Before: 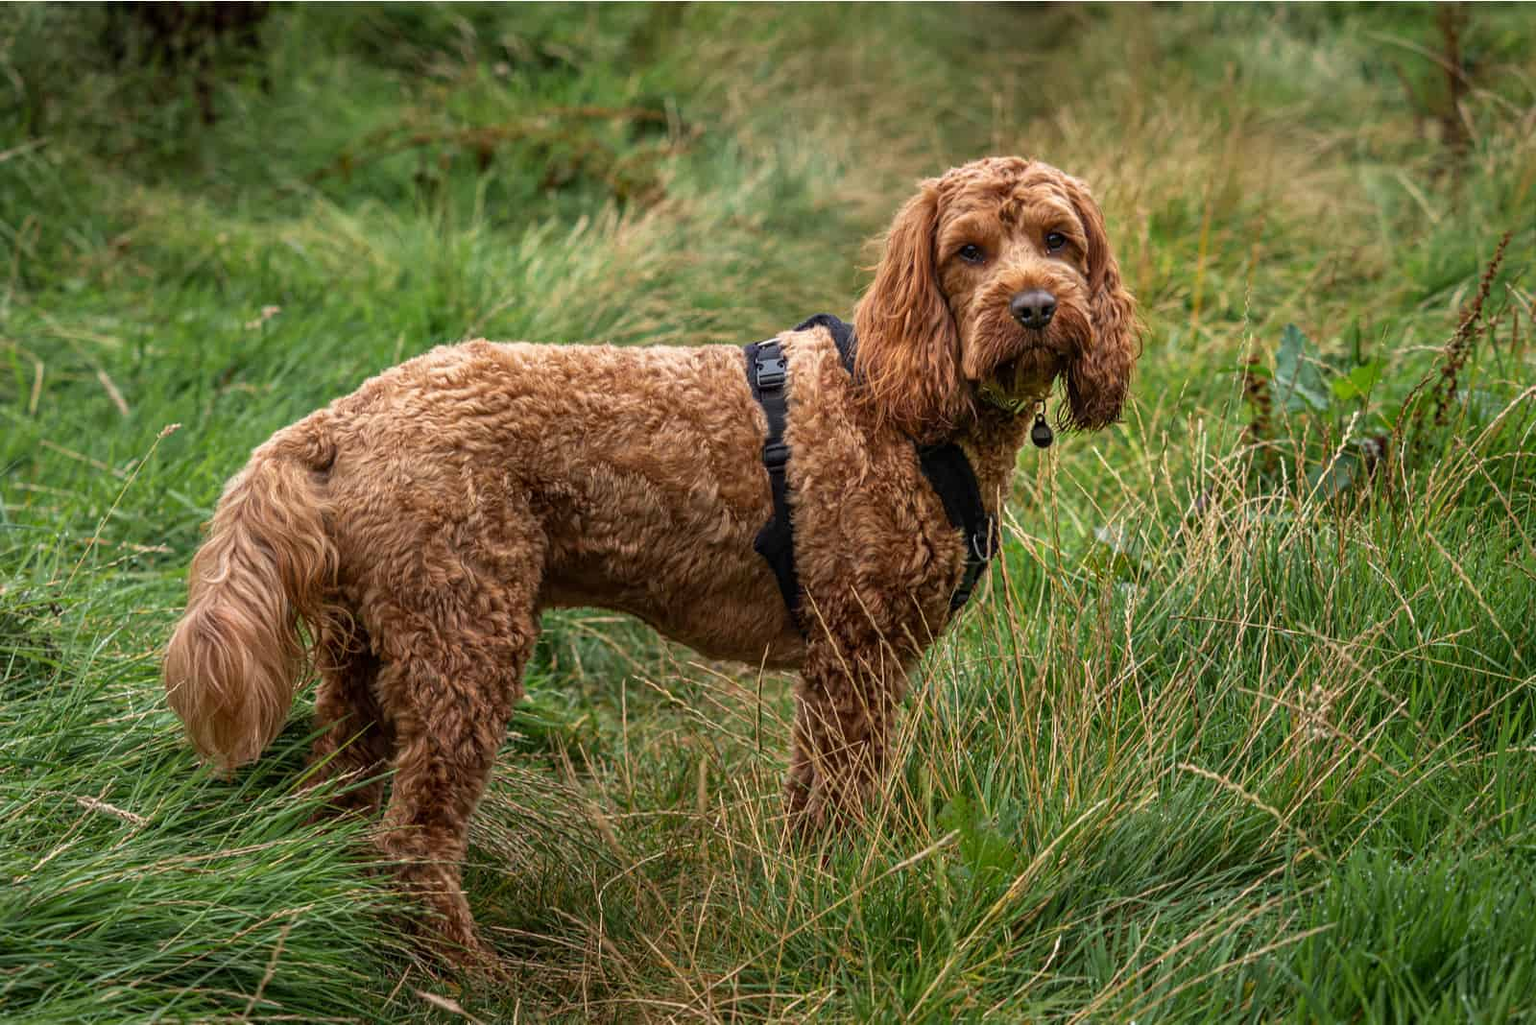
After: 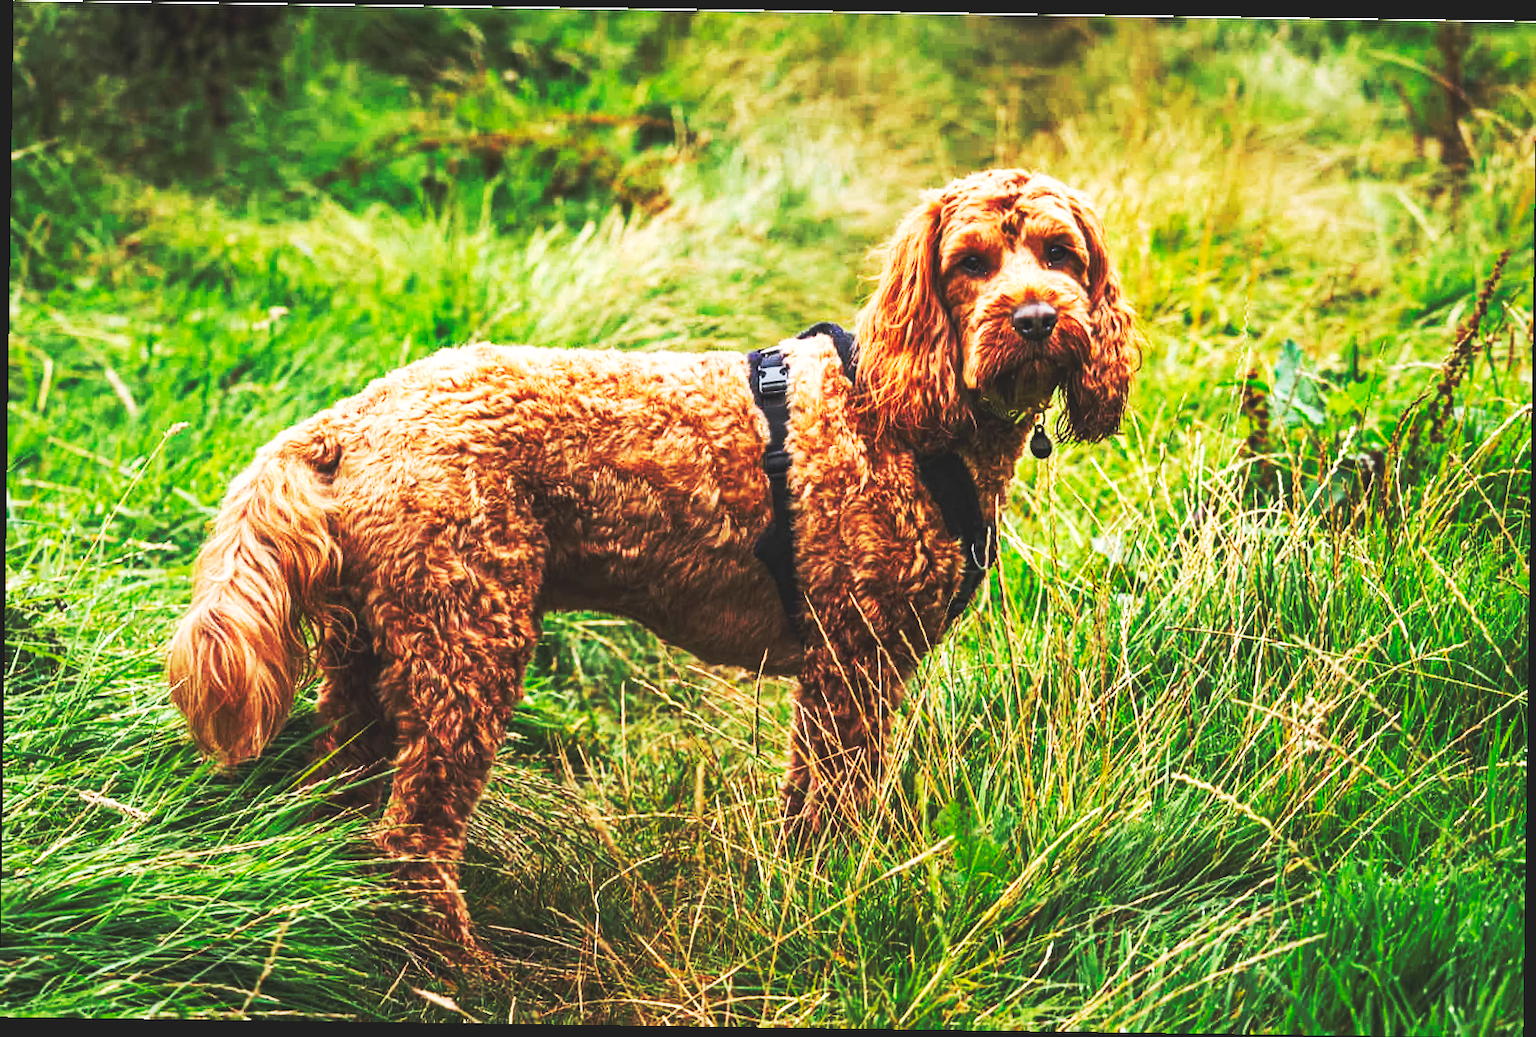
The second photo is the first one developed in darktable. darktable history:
rotate and perspective: rotation 0.8°, automatic cropping off
tone equalizer: on, module defaults
base curve: curves: ch0 [(0, 0.015) (0.085, 0.116) (0.134, 0.298) (0.19, 0.545) (0.296, 0.764) (0.599, 0.982) (1, 1)], preserve colors none
